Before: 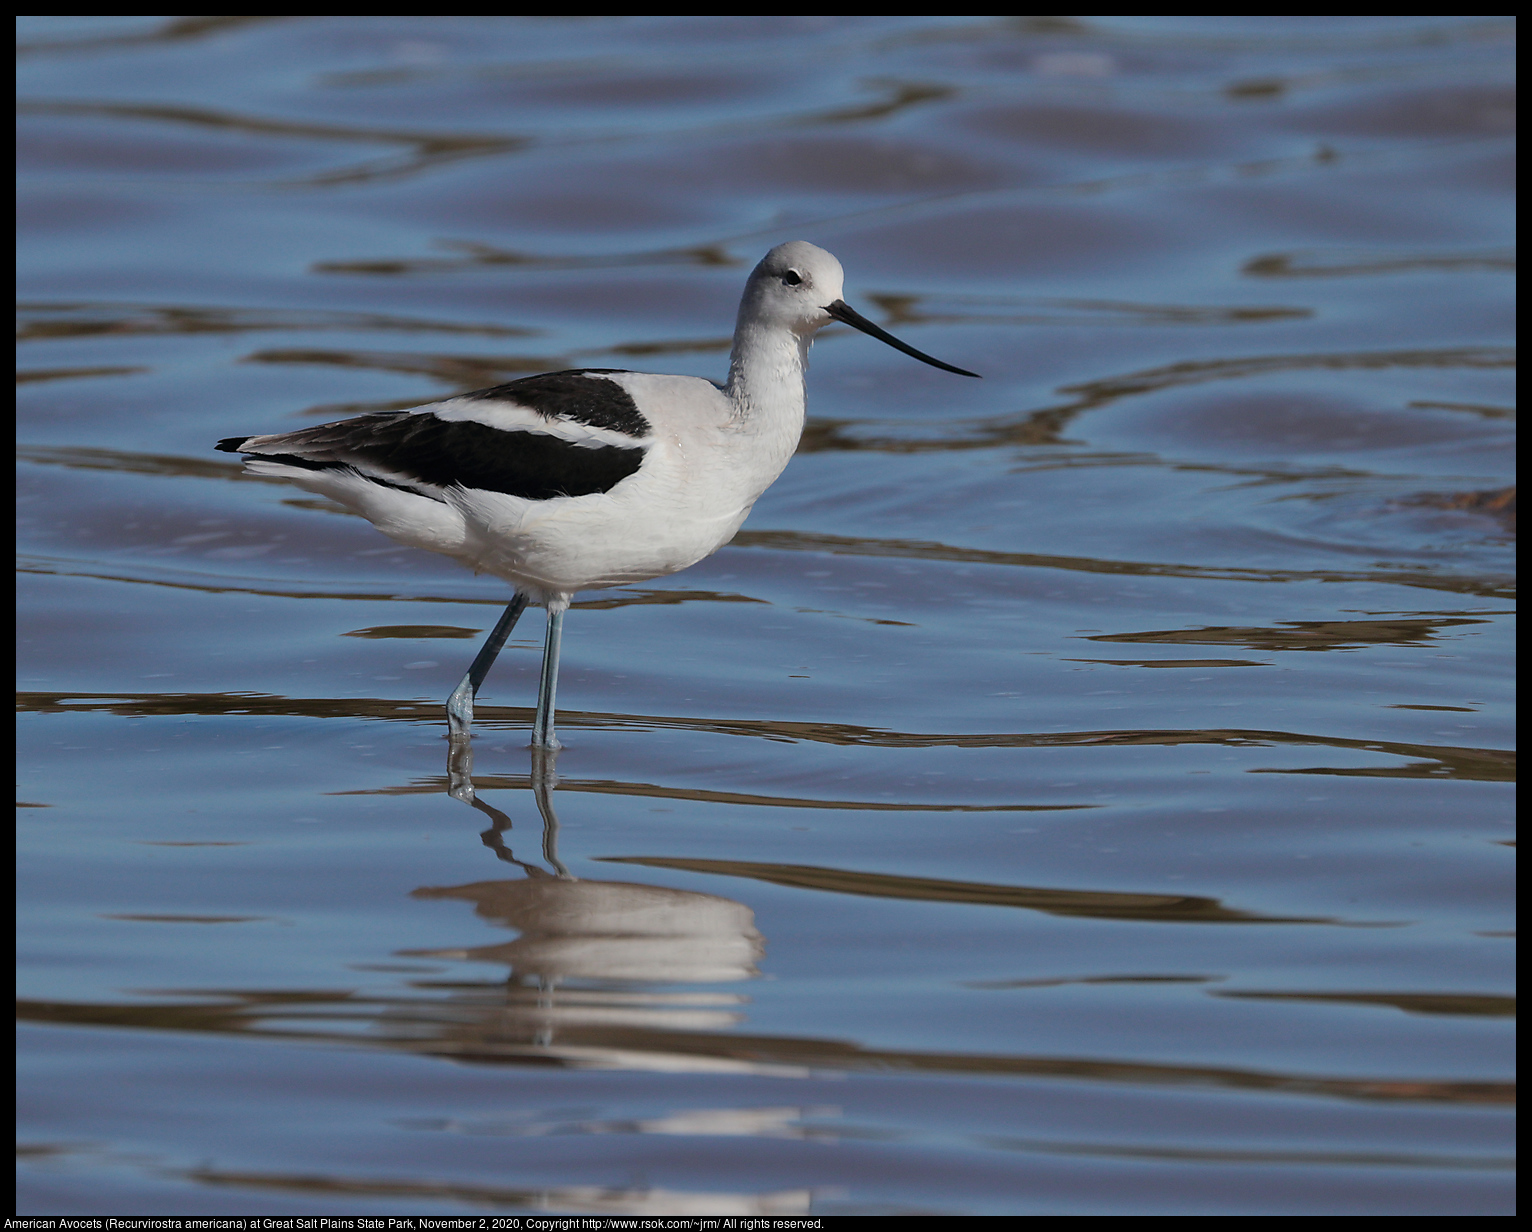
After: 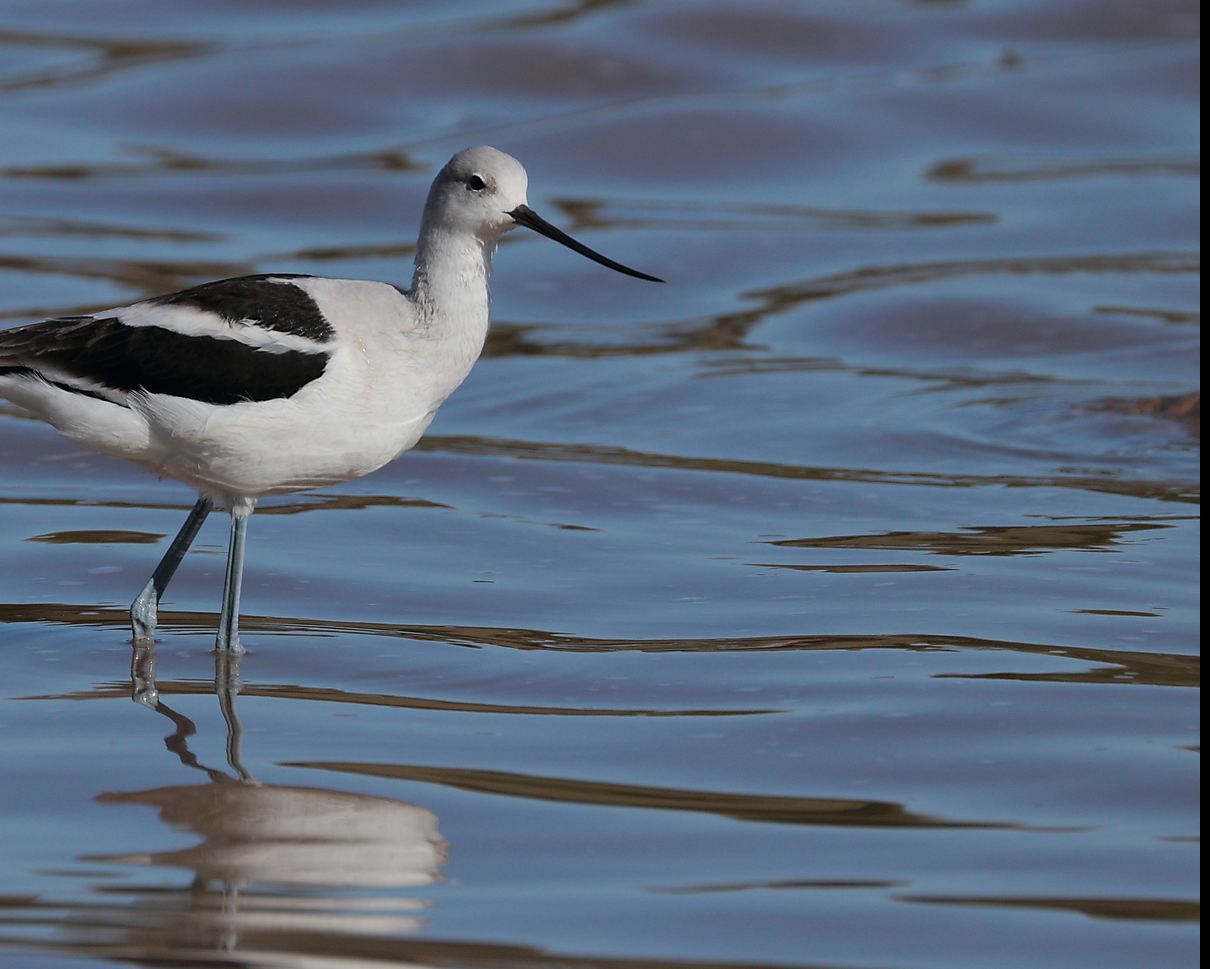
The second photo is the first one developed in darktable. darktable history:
crop and rotate: left 20.634%, top 7.773%, right 0.358%, bottom 13.54%
color balance rgb: perceptual saturation grading › global saturation 0.529%
